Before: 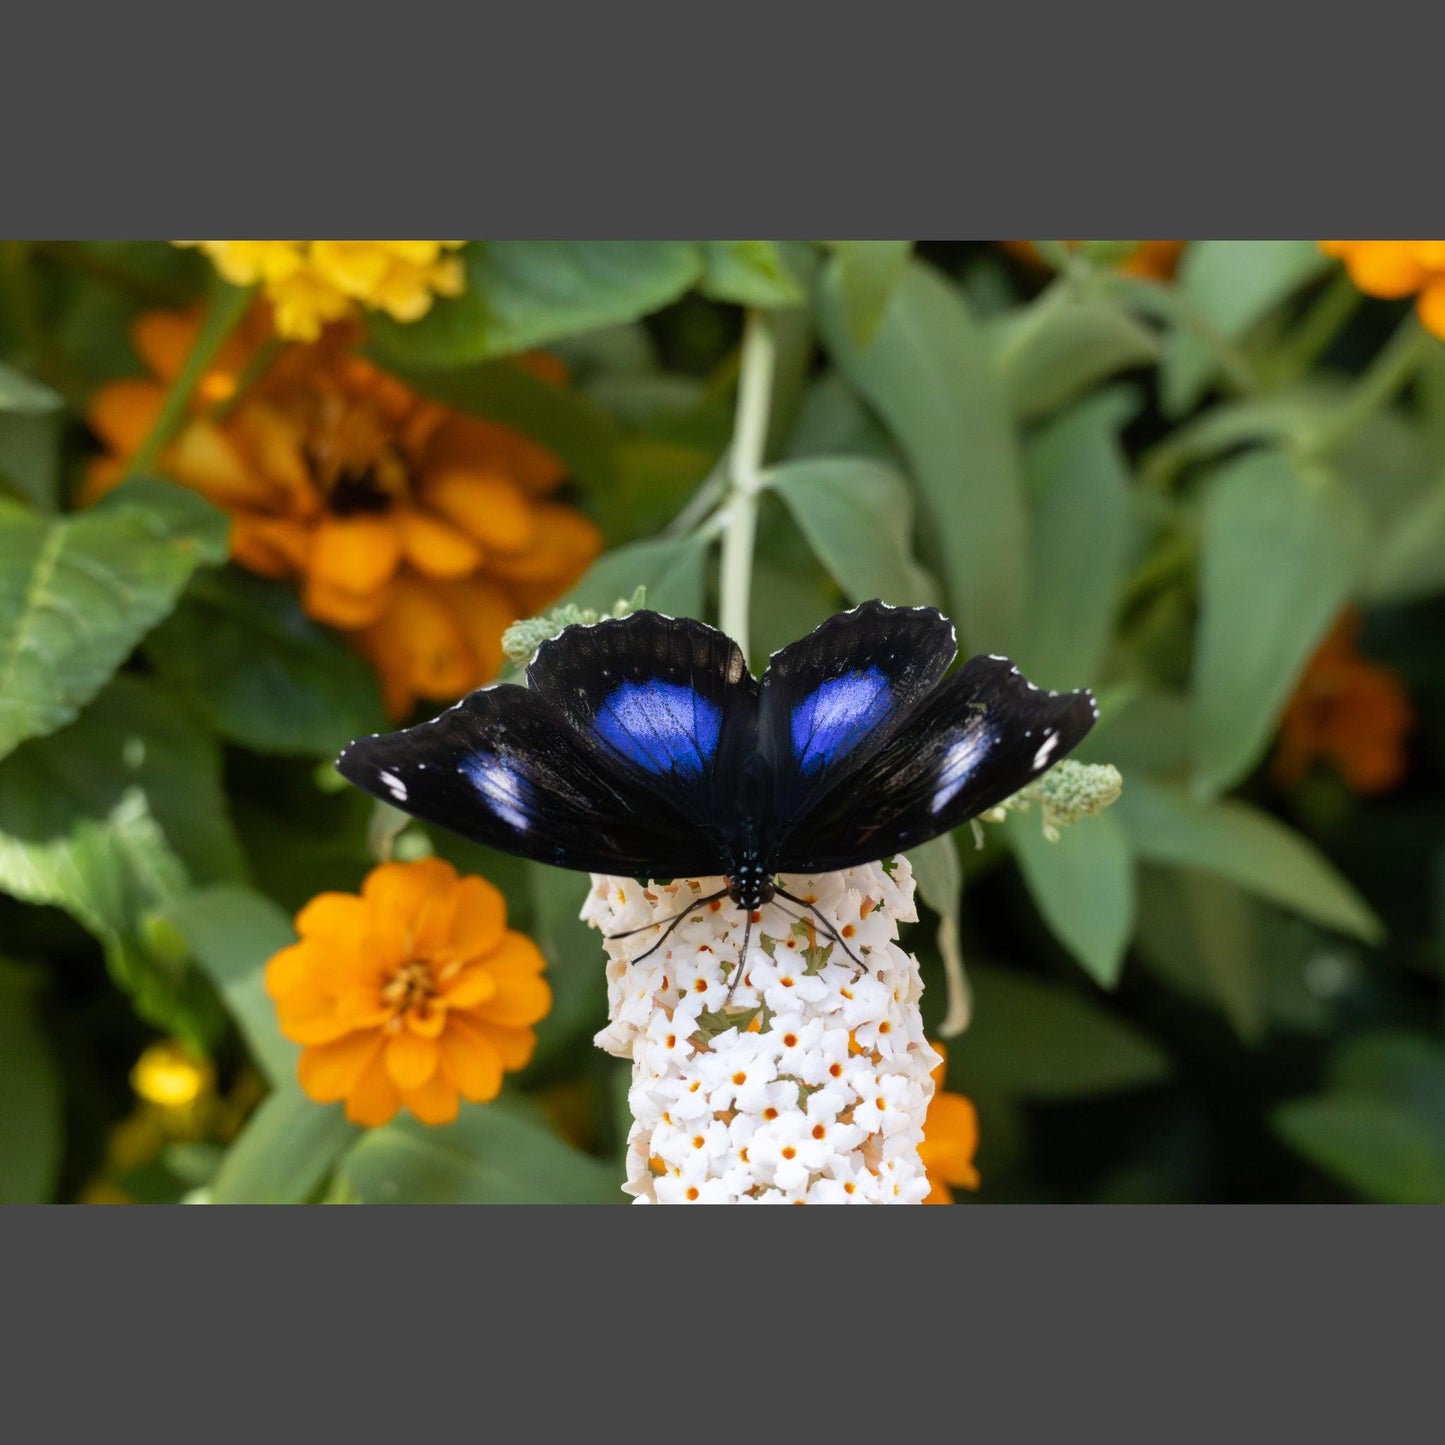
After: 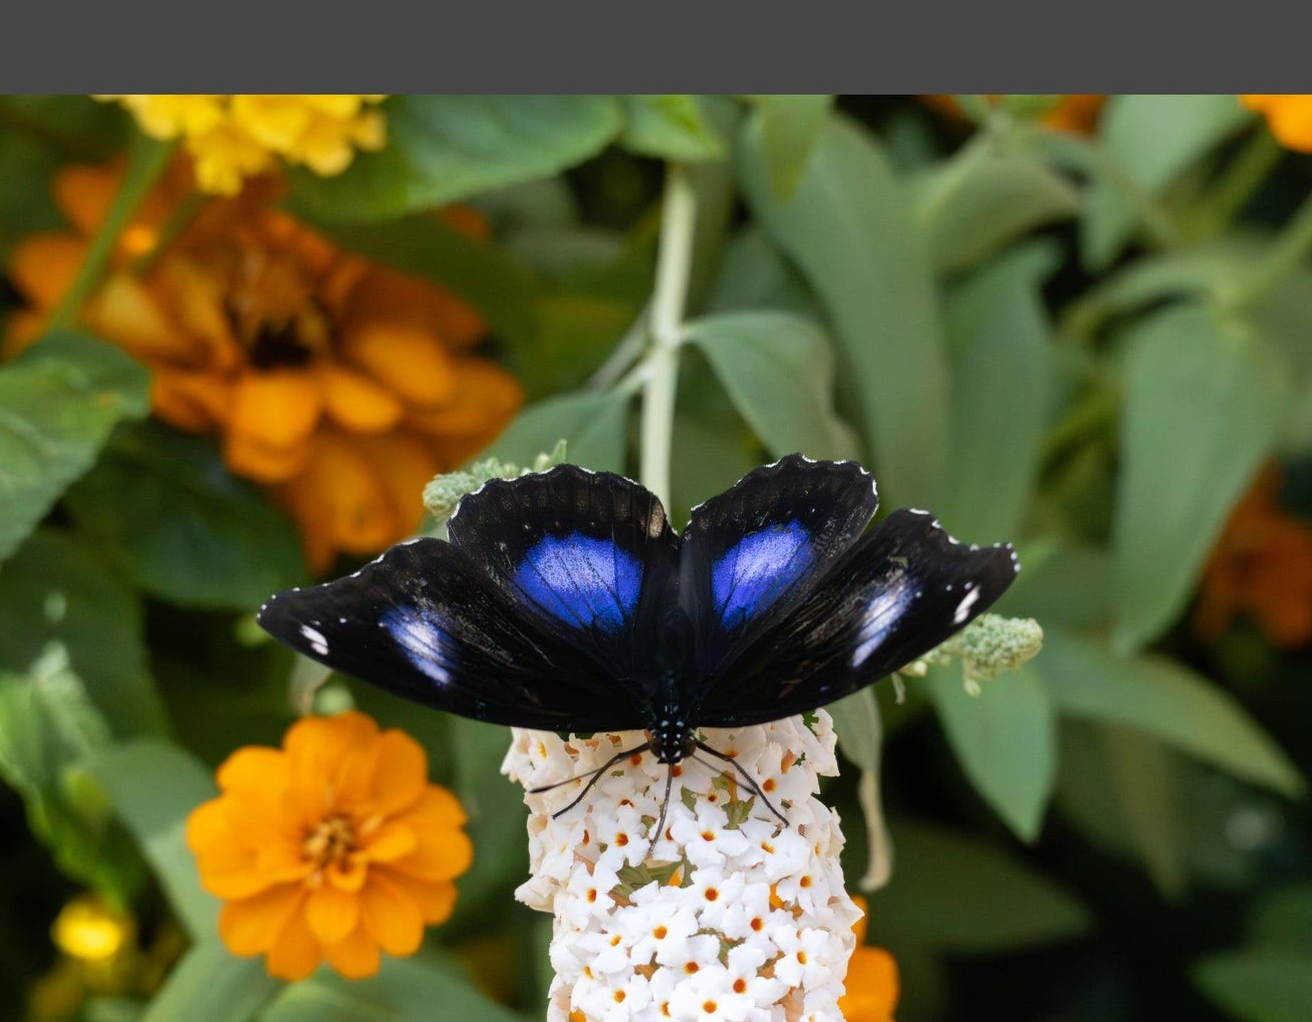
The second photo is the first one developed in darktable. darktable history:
crop: left 5.526%, top 10.168%, right 3.625%, bottom 19.092%
